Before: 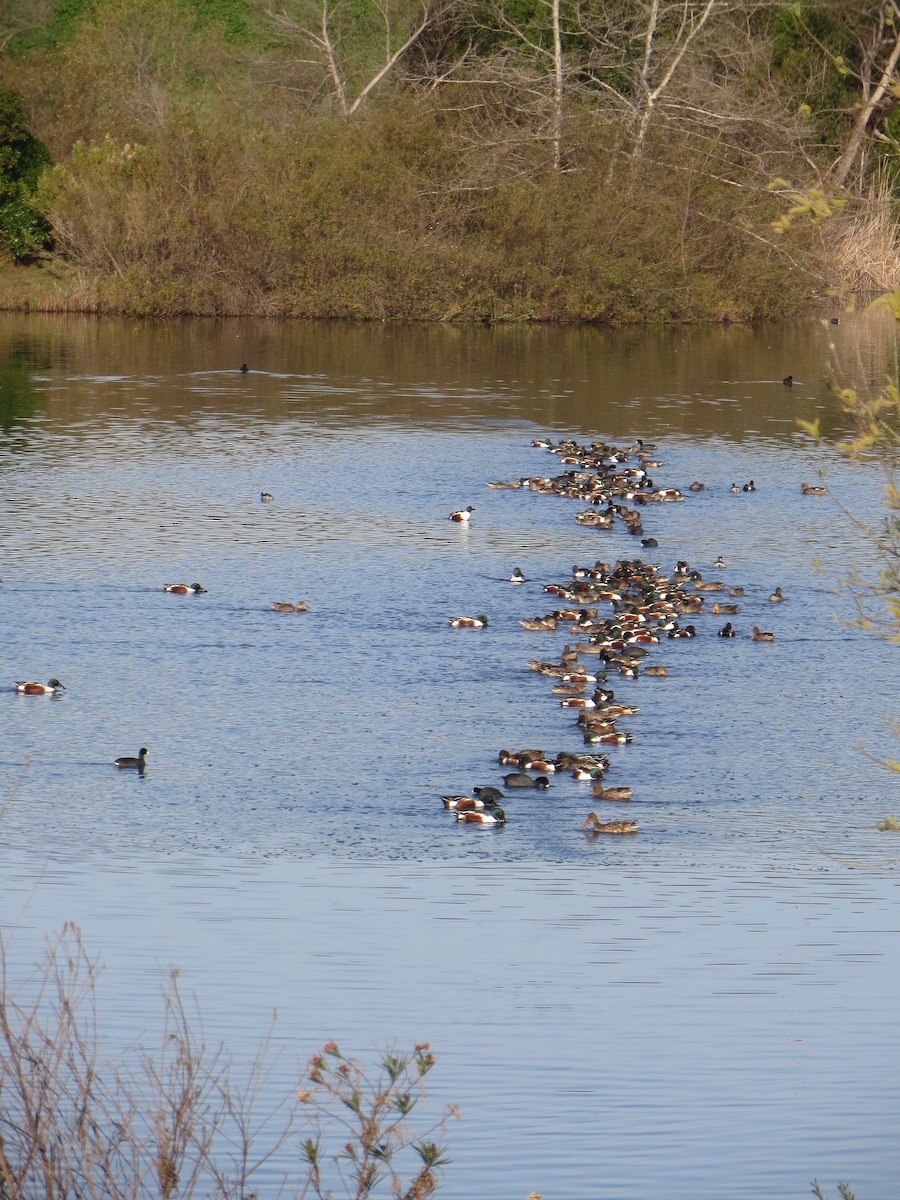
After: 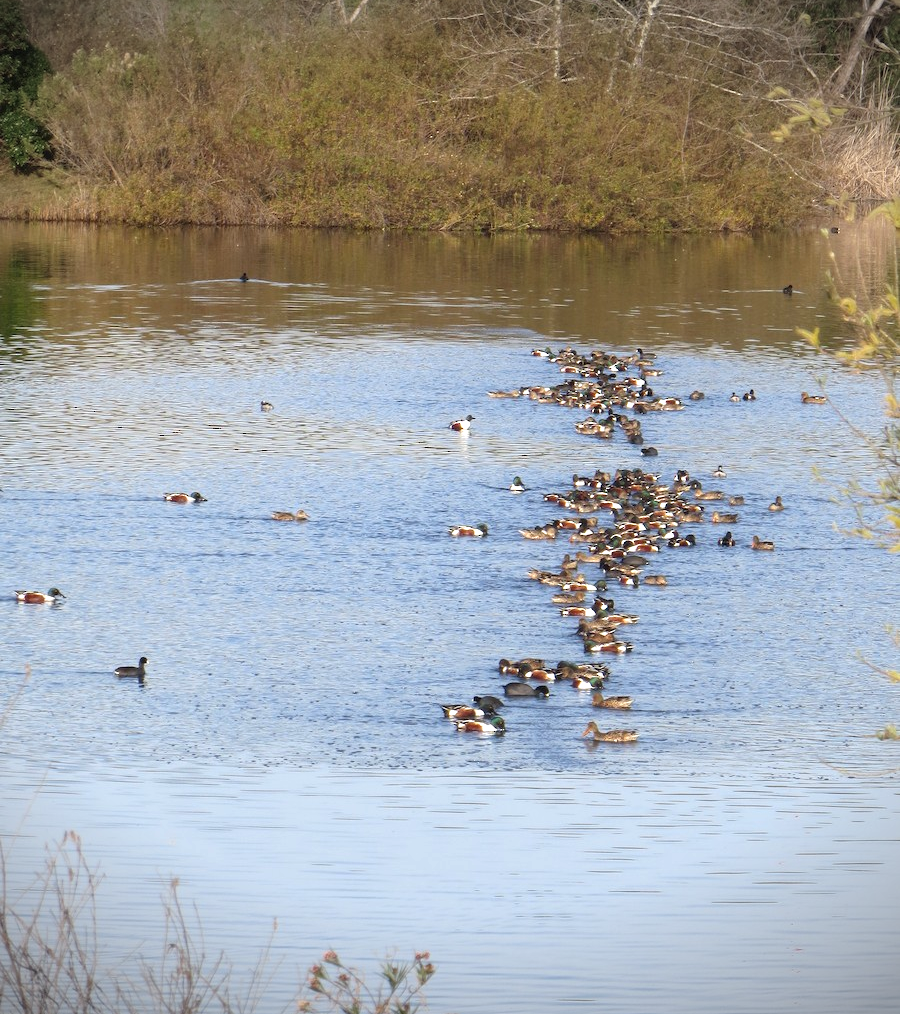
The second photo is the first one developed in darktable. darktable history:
crop: top 7.621%, bottom 7.803%
exposure: exposure 0.61 EV, compensate highlight preservation false
tone equalizer: on, module defaults
vignetting: fall-off start 97.22%, width/height ratio 1.185
